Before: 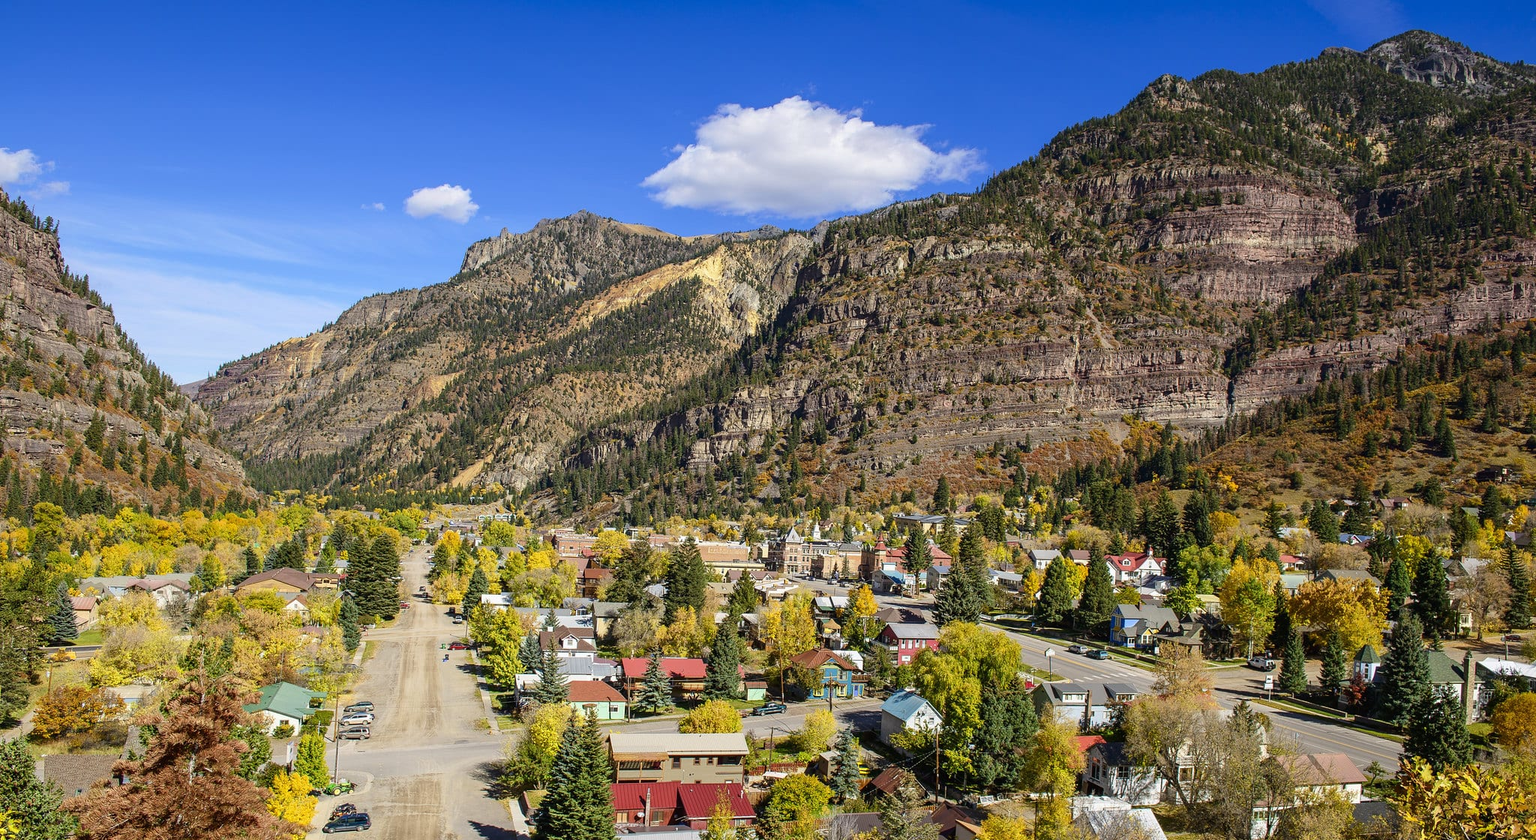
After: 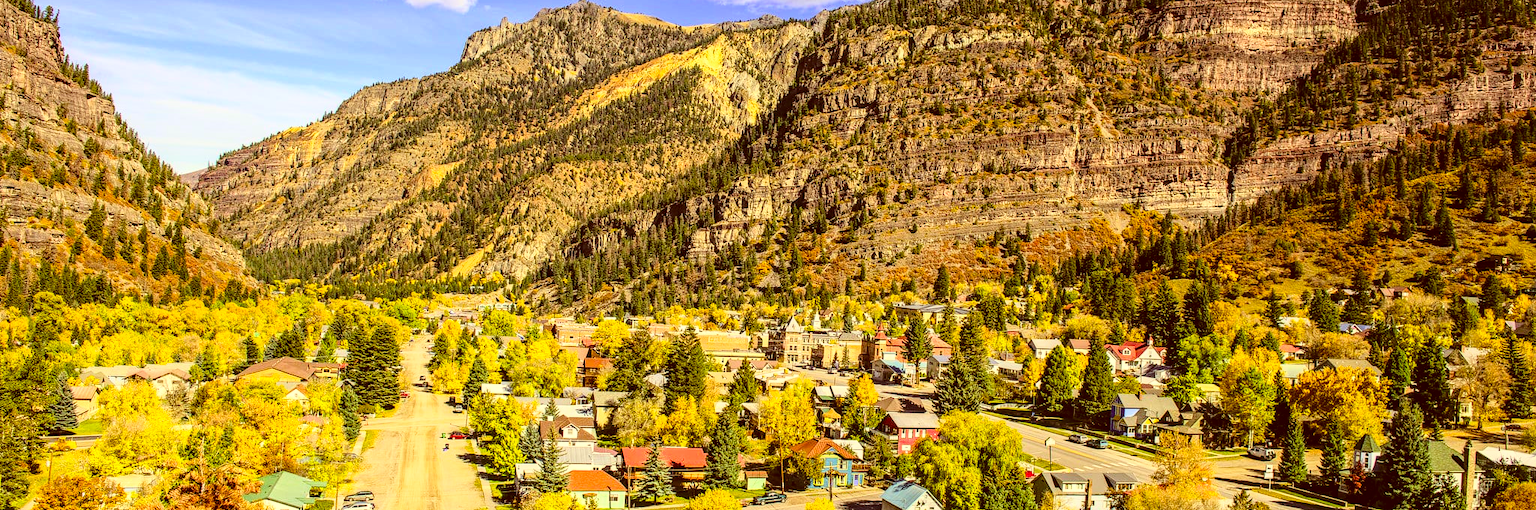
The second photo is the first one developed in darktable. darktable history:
base curve: curves: ch0 [(0, 0) (0.028, 0.03) (0.121, 0.232) (0.46, 0.748) (0.859, 0.968) (1, 1)]
crop and rotate: top 25.161%, bottom 13.959%
color correction: highlights a* 1.02, highlights b* 24.39, shadows a* 16.08, shadows b* 24.91
local contrast: on, module defaults
haze removal: compatibility mode true, adaptive false
tone equalizer: edges refinement/feathering 500, mask exposure compensation -1.57 EV, preserve details no
color balance rgb: perceptual saturation grading › global saturation 25.605%
